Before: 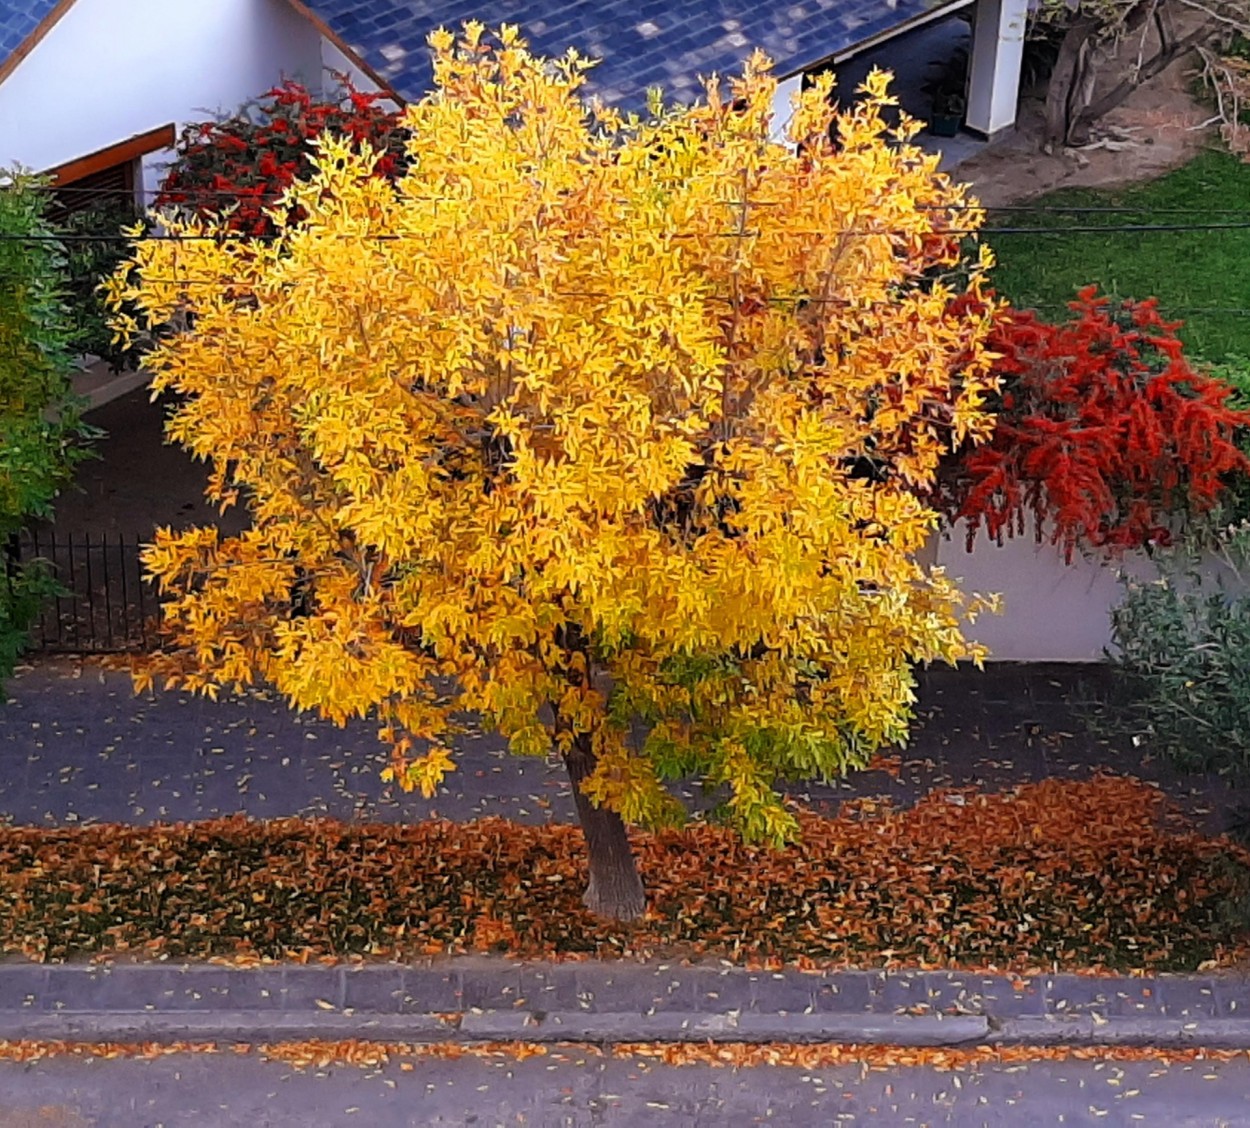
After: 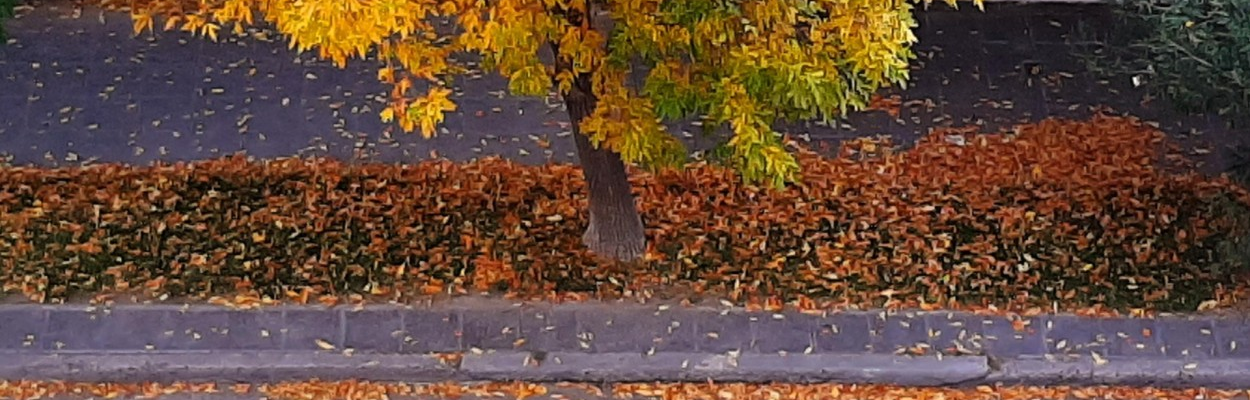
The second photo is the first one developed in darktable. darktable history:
crop and rotate: top 58.54%, bottom 5.952%
